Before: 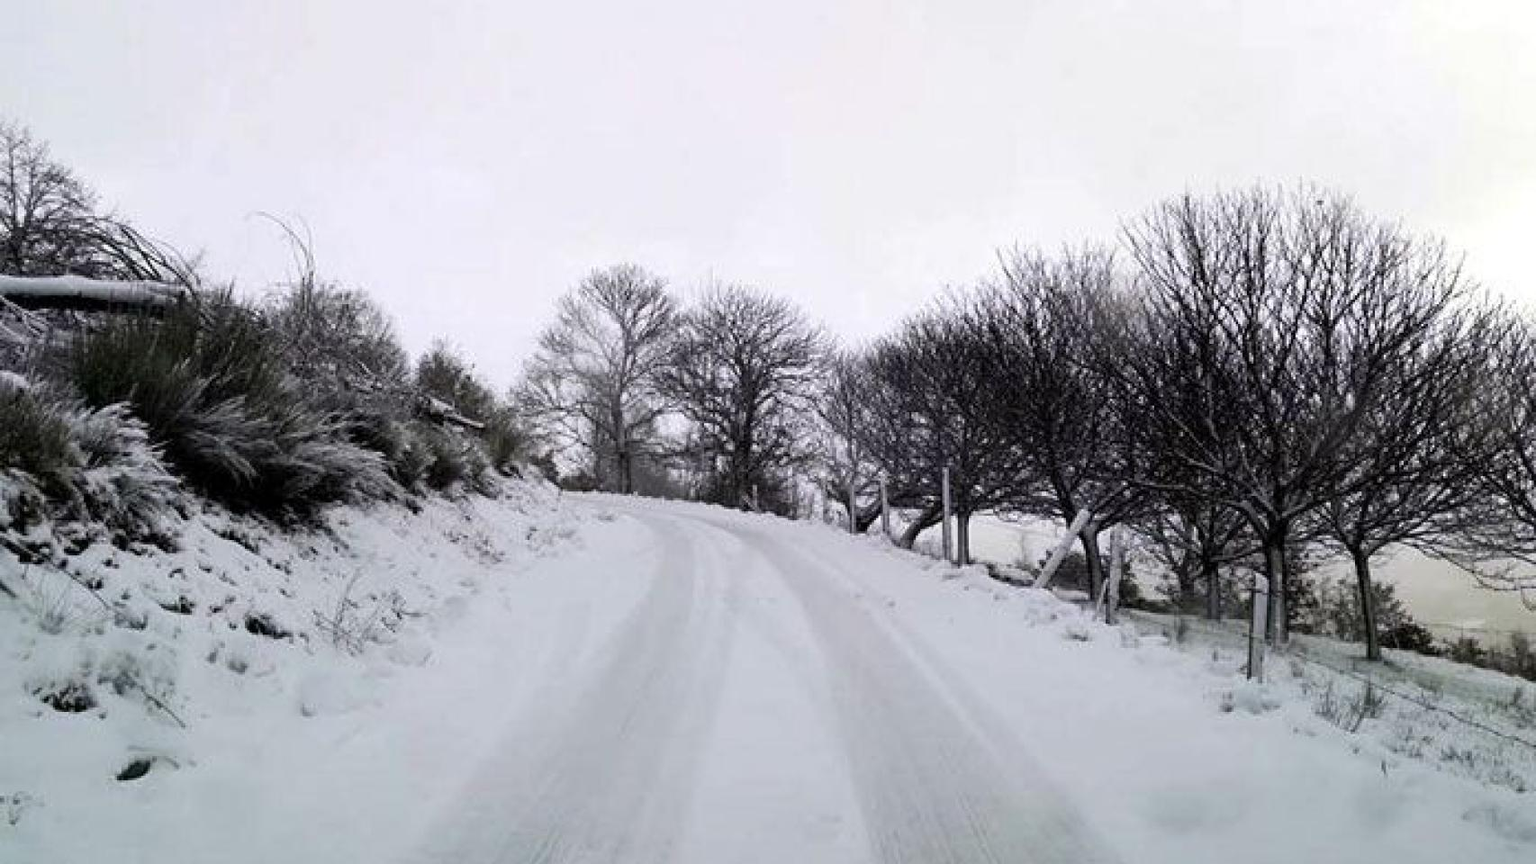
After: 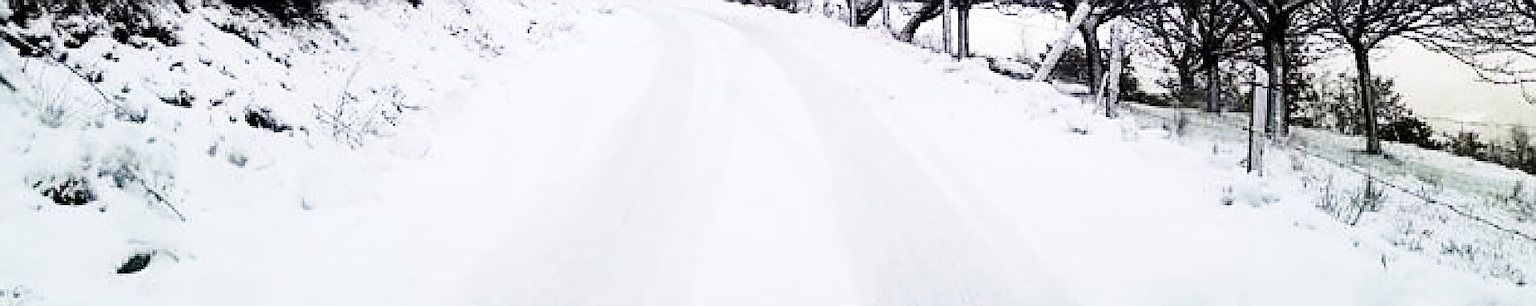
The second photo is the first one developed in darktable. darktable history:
sharpen: radius 1.353, amount 1.24, threshold 0.73
base curve: curves: ch0 [(0, 0) (0.028, 0.03) (0.121, 0.232) (0.46, 0.748) (0.859, 0.968) (1, 1)], preserve colors none
tone equalizer: -8 EV -0.407 EV, -7 EV -0.386 EV, -6 EV -0.32 EV, -5 EV -0.257 EV, -3 EV 0.208 EV, -2 EV 0.359 EV, -1 EV 0.388 EV, +0 EV 0.442 EV, luminance estimator HSV value / RGB max
crop and rotate: top 58.698%, bottom 5.825%
